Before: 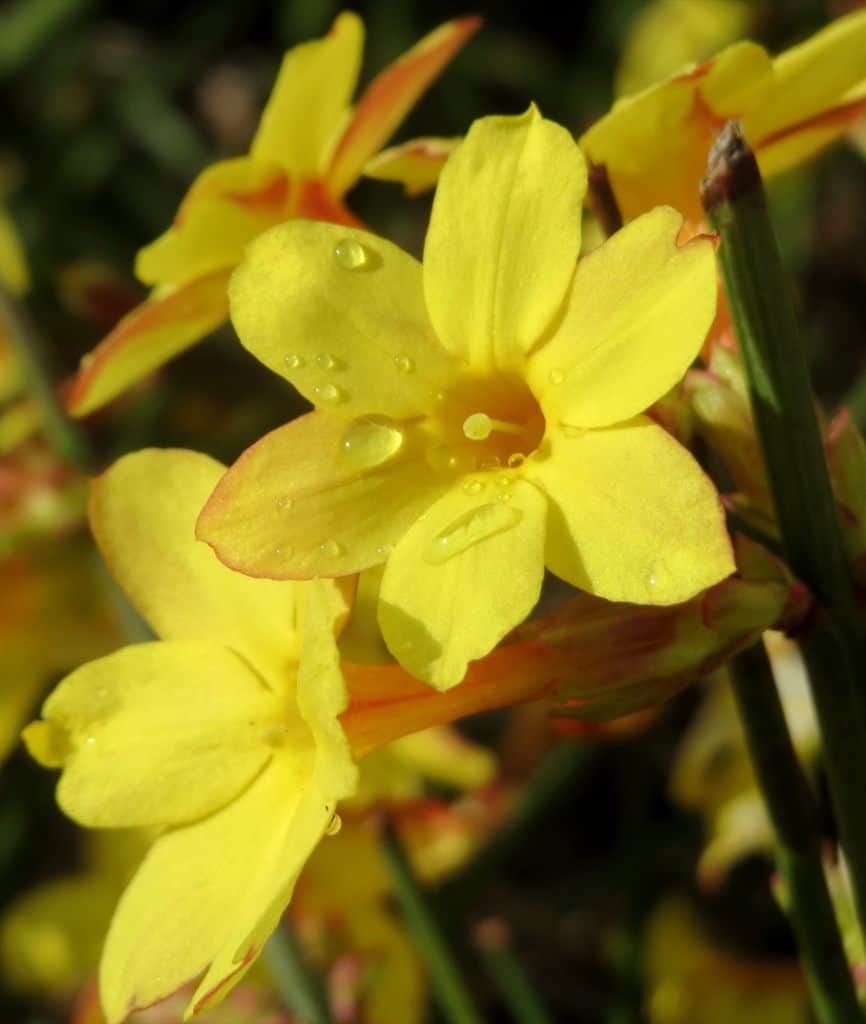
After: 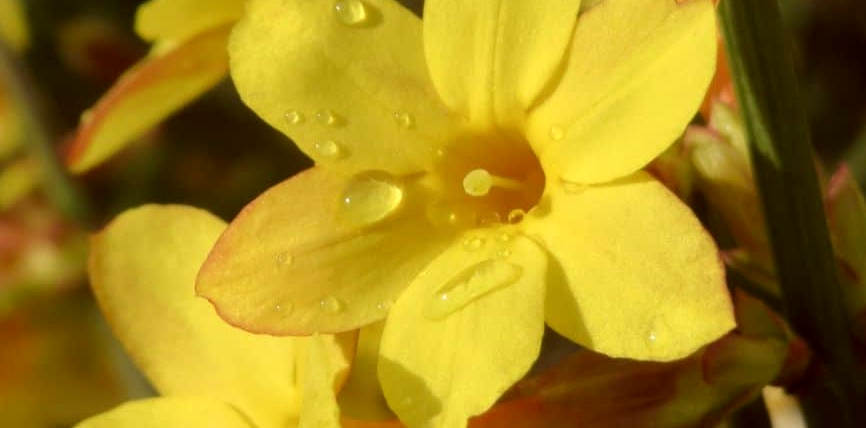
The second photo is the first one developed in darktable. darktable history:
color correction: highlights a* 6.27, highlights b* 8.19, shadows a* 5.94, shadows b* 7.23, saturation 0.9
crop and rotate: top 23.84%, bottom 34.294%
